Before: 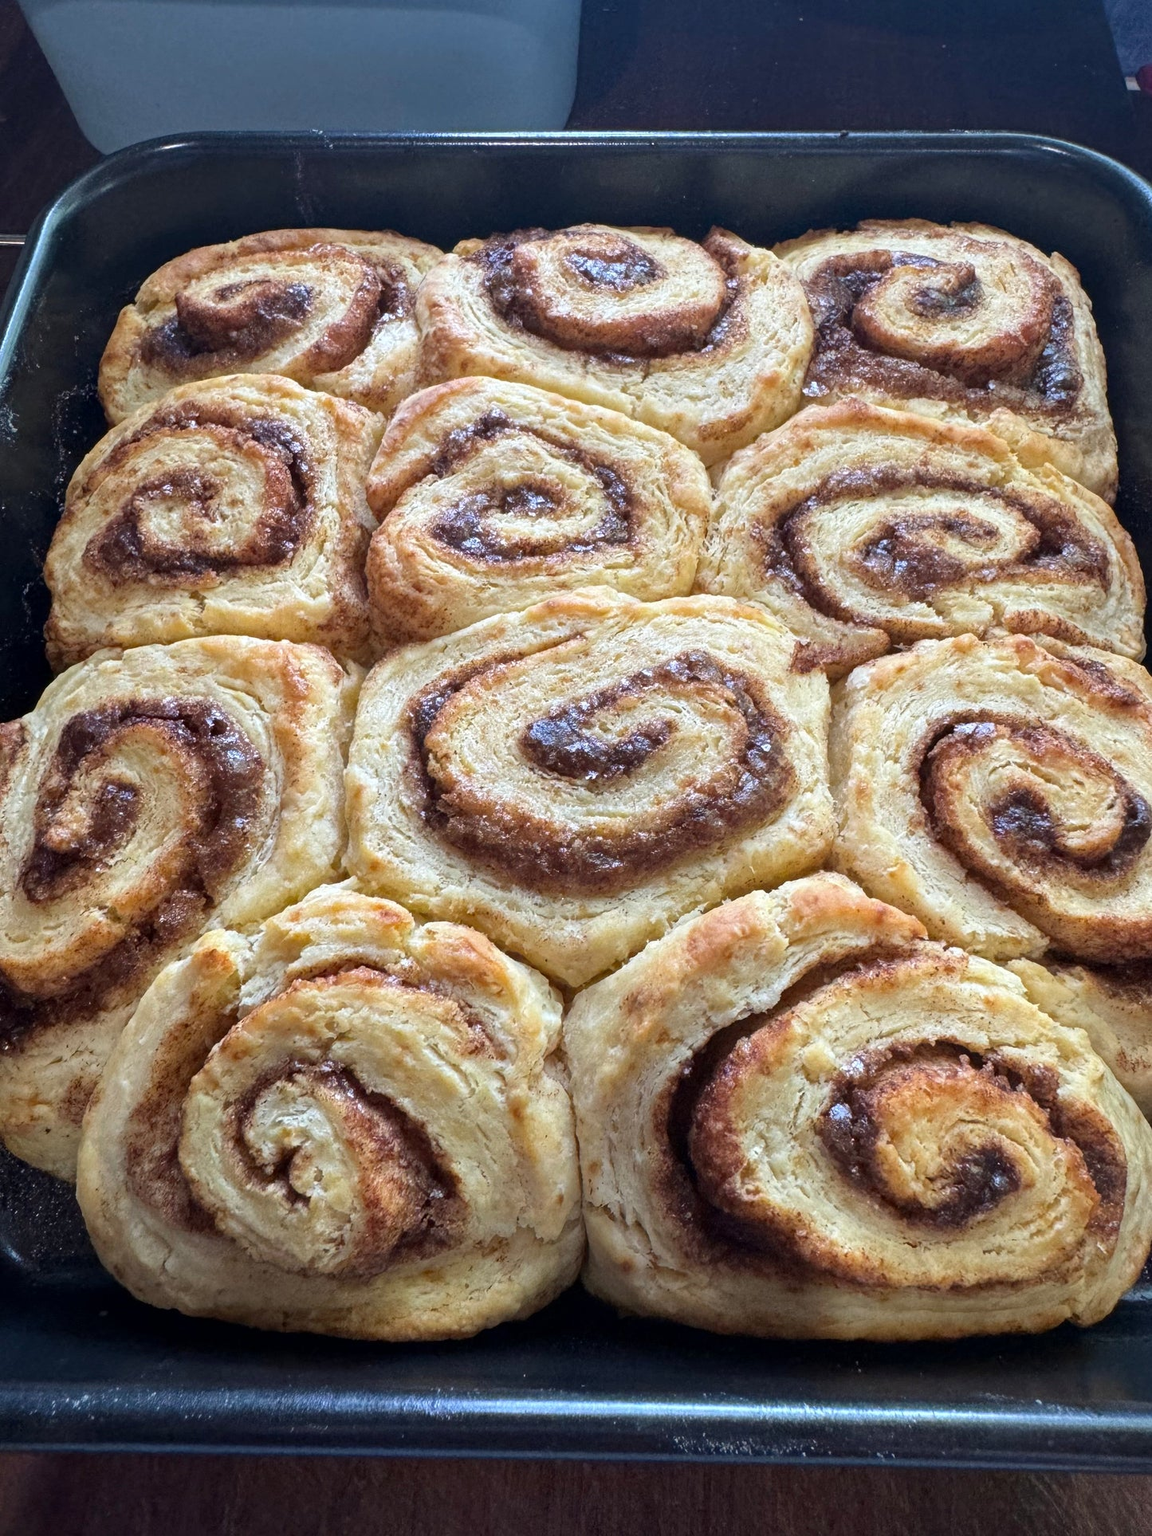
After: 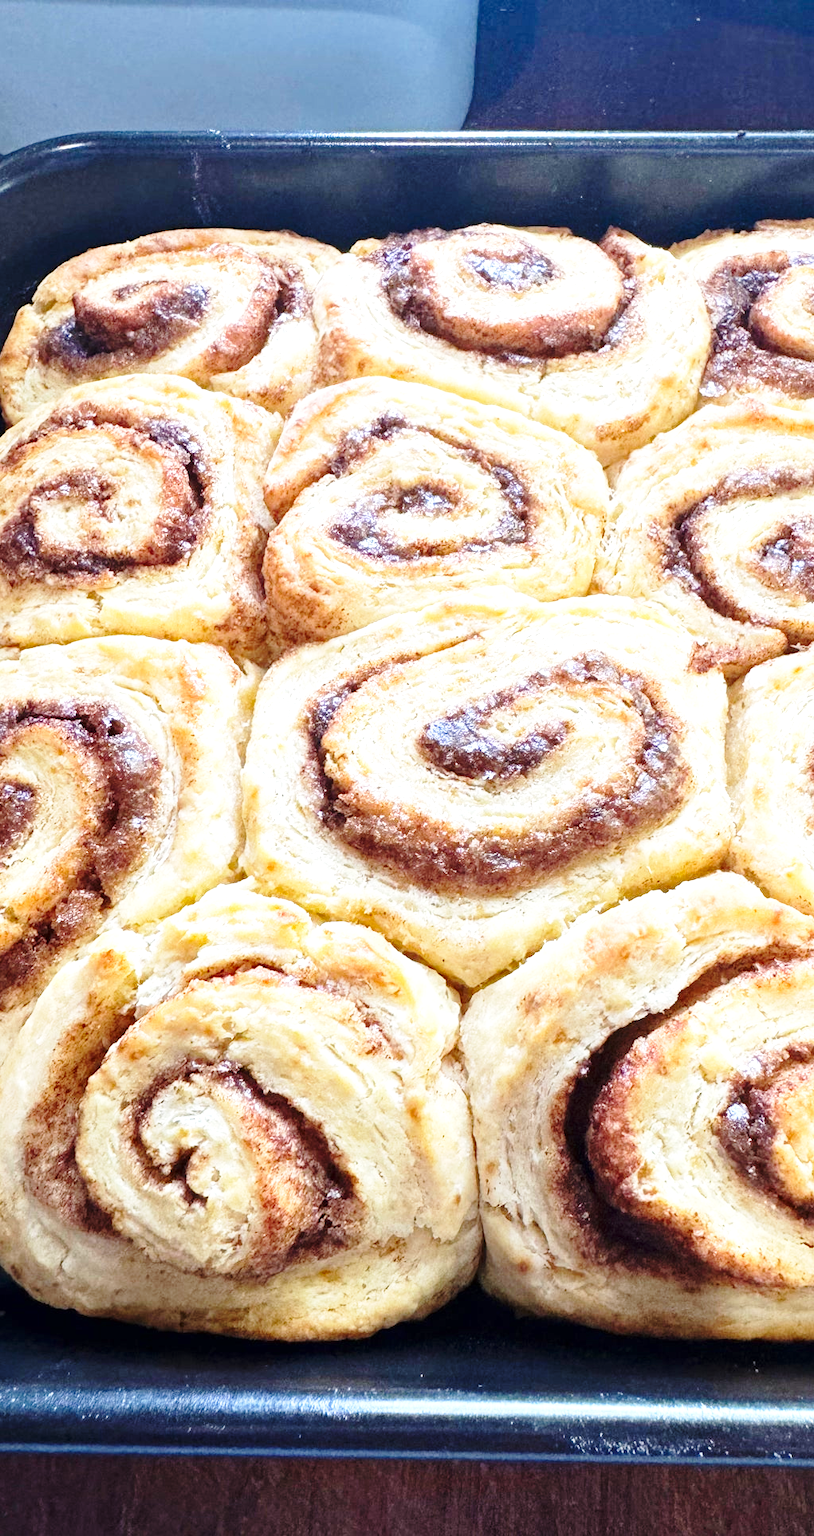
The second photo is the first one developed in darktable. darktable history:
base curve: curves: ch0 [(0, 0) (0.028, 0.03) (0.121, 0.232) (0.46, 0.748) (0.859, 0.968) (1, 1)], preserve colors none
exposure: exposure 0.752 EV, compensate highlight preservation false
crop and rotate: left 8.993%, right 20.23%
